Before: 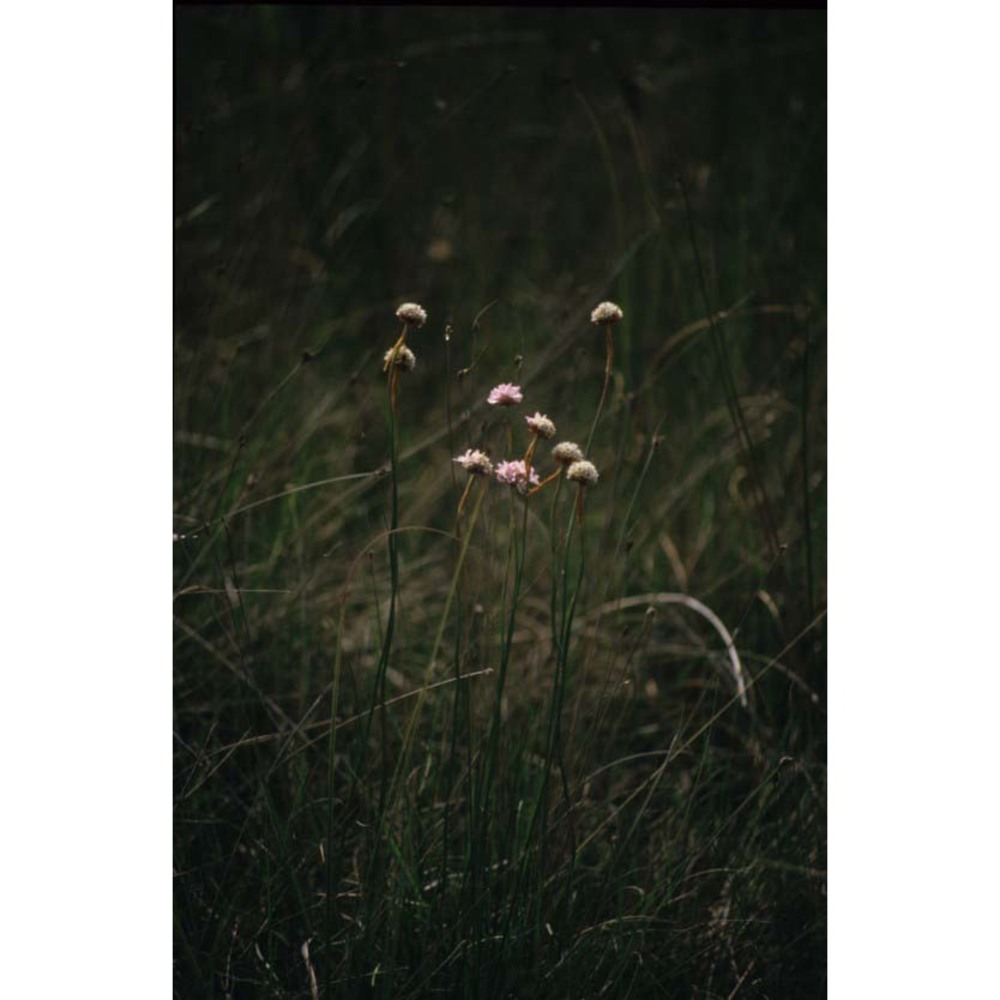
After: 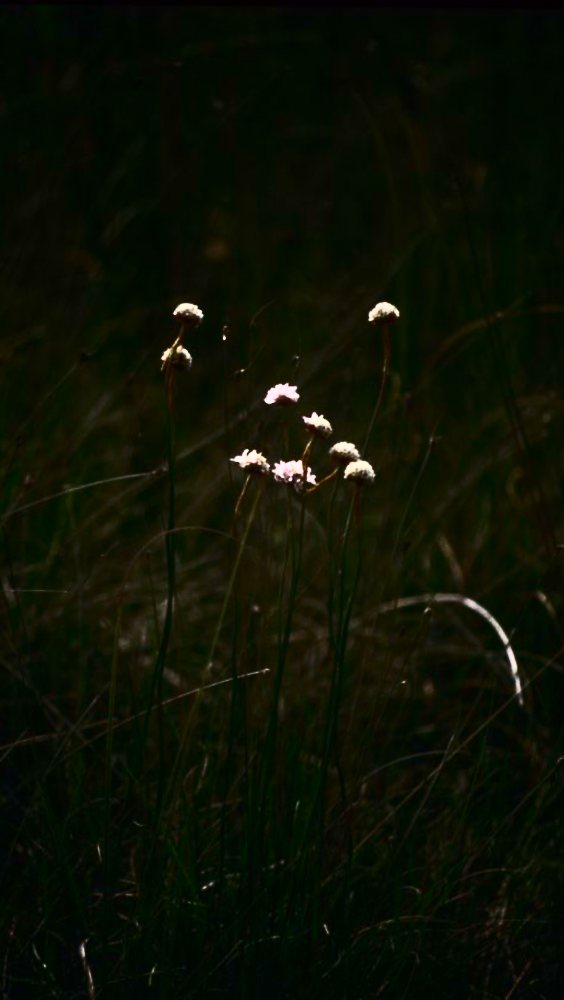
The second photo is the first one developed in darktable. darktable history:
contrast brightness saturation: contrast 0.931, brightness 0.202
crop and rotate: left 22.354%, right 21.146%
tone equalizer: edges refinement/feathering 500, mask exposure compensation -1.57 EV, preserve details no
